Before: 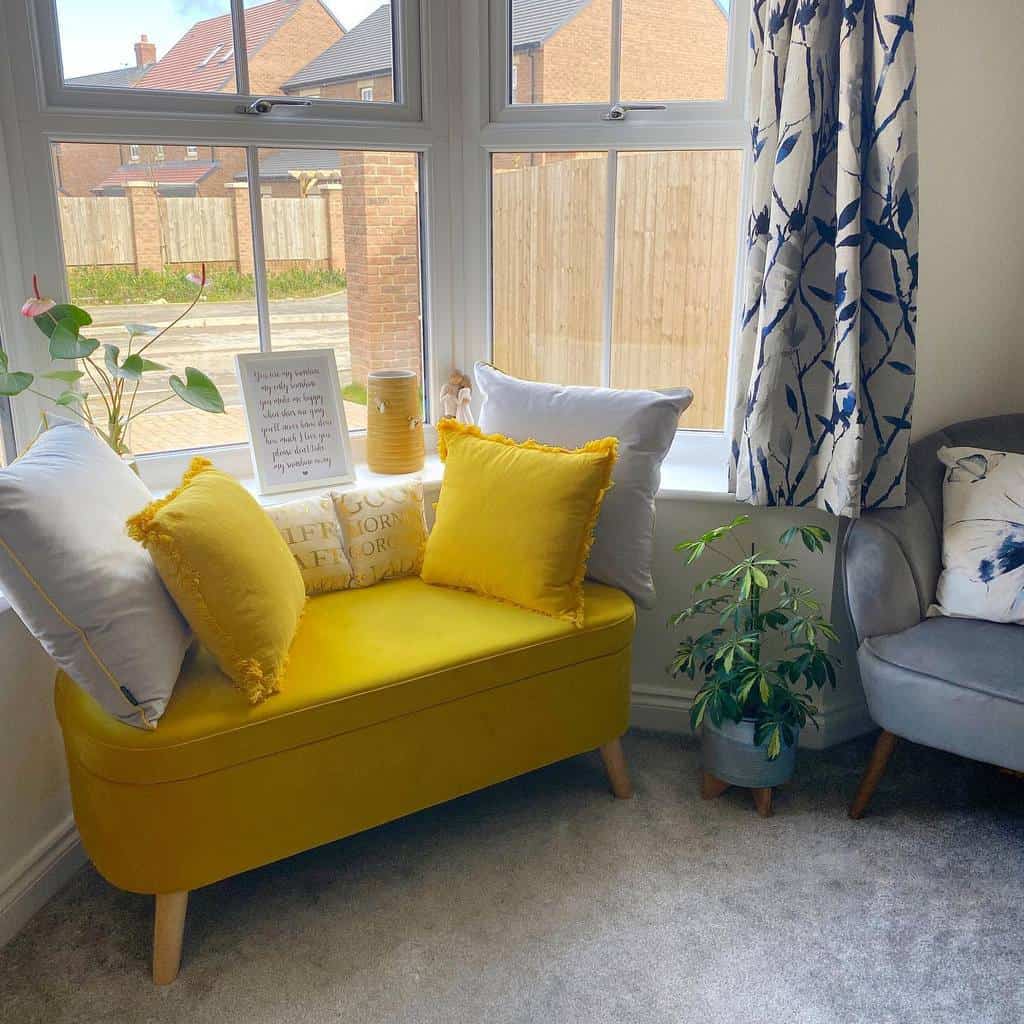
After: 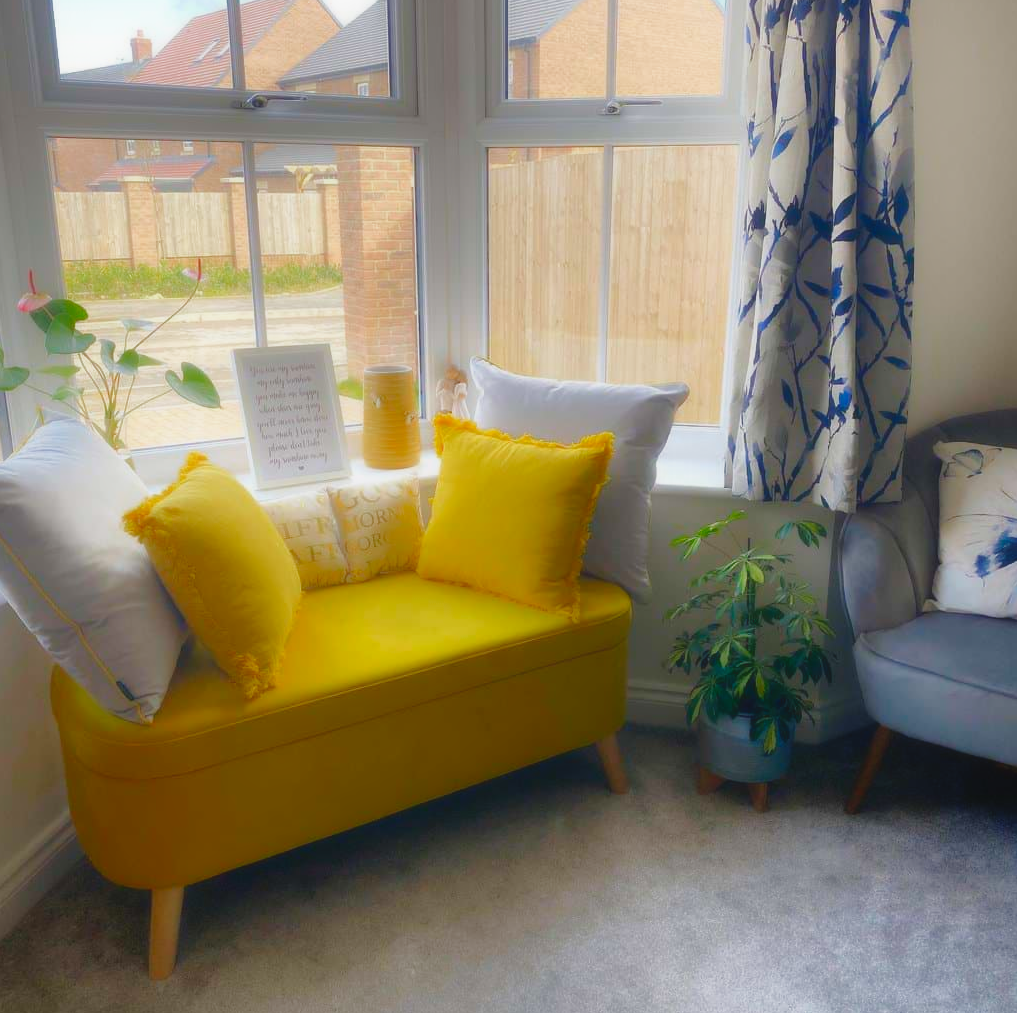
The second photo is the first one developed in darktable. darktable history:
local contrast: detail 110%
tone curve: curves: ch0 [(0, 0.011) (0.139, 0.106) (0.295, 0.271) (0.499, 0.523) (0.739, 0.782) (0.857, 0.879) (1, 0.967)]; ch1 [(0, 0) (0.291, 0.229) (0.394, 0.365) (0.469, 0.456) (0.507, 0.504) (0.527, 0.546) (0.571, 0.614) (0.725, 0.779) (1, 1)]; ch2 [(0, 0) (0.125, 0.089) (0.35, 0.317) (0.437, 0.42) (0.502, 0.499) (0.537, 0.551) (0.613, 0.636) (1, 1)], preserve colors none
crop: left 0.415%, top 0.532%, right 0.198%, bottom 0.46%
exposure: compensate highlight preservation false
color balance rgb: perceptual saturation grading › global saturation -2.466%, perceptual saturation grading › highlights -7.721%, perceptual saturation grading › mid-tones 7.468%, perceptual saturation grading › shadows 3.96%, global vibrance 20%
tone equalizer: -8 EV -0.001 EV, -7 EV 0.001 EV, -6 EV -0.002 EV, -5 EV -0.012 EV, -4 EV -0.065 EV, -3 EV -0.197 EV, -2 EV -0.245 EV, -1 EV 0.115 EV, +0 EV 0.281 EV, edges refinement/feathering 500, mask exposure compensation -1.57 EV, preserve details no
contrast equalizer: octaves 7, y [[0.5, 0.542, 0.583, 0.625, 0.667, 0.708], [0.5 ×6], [0.5 ×6], [0 ×6], [0 ×6]], mix -0.984
